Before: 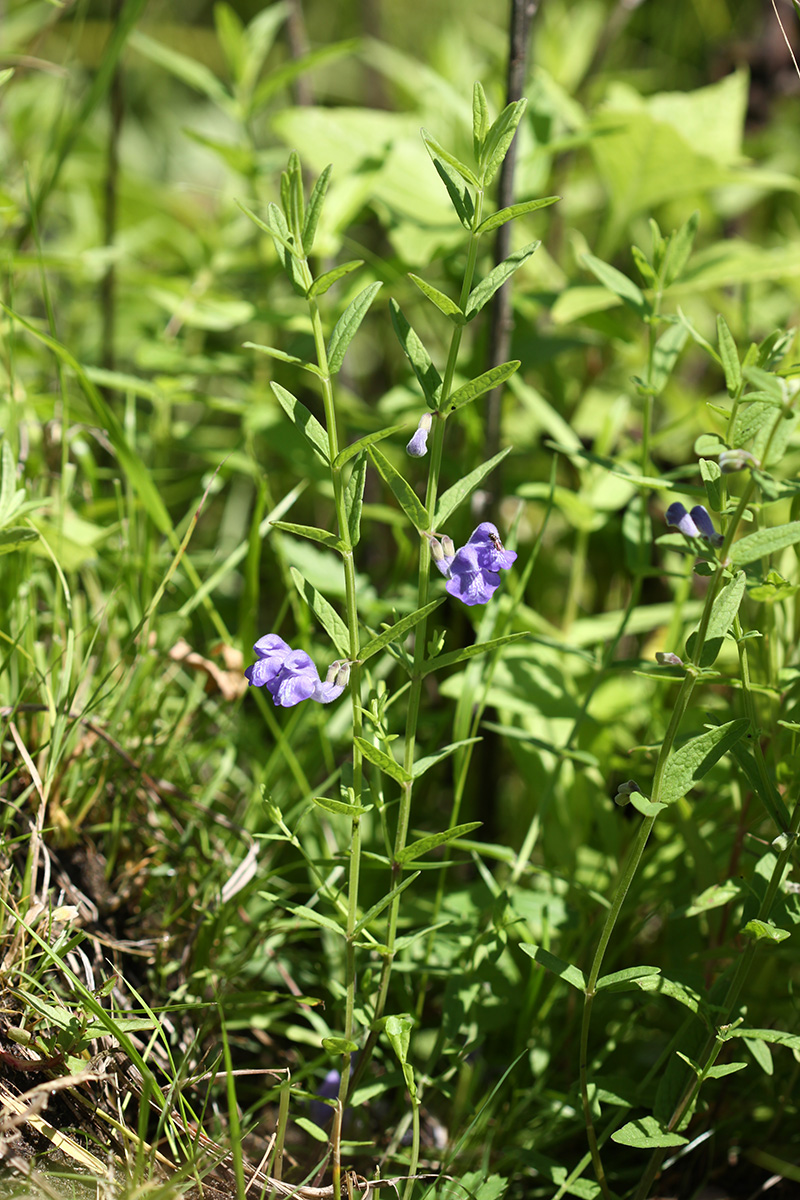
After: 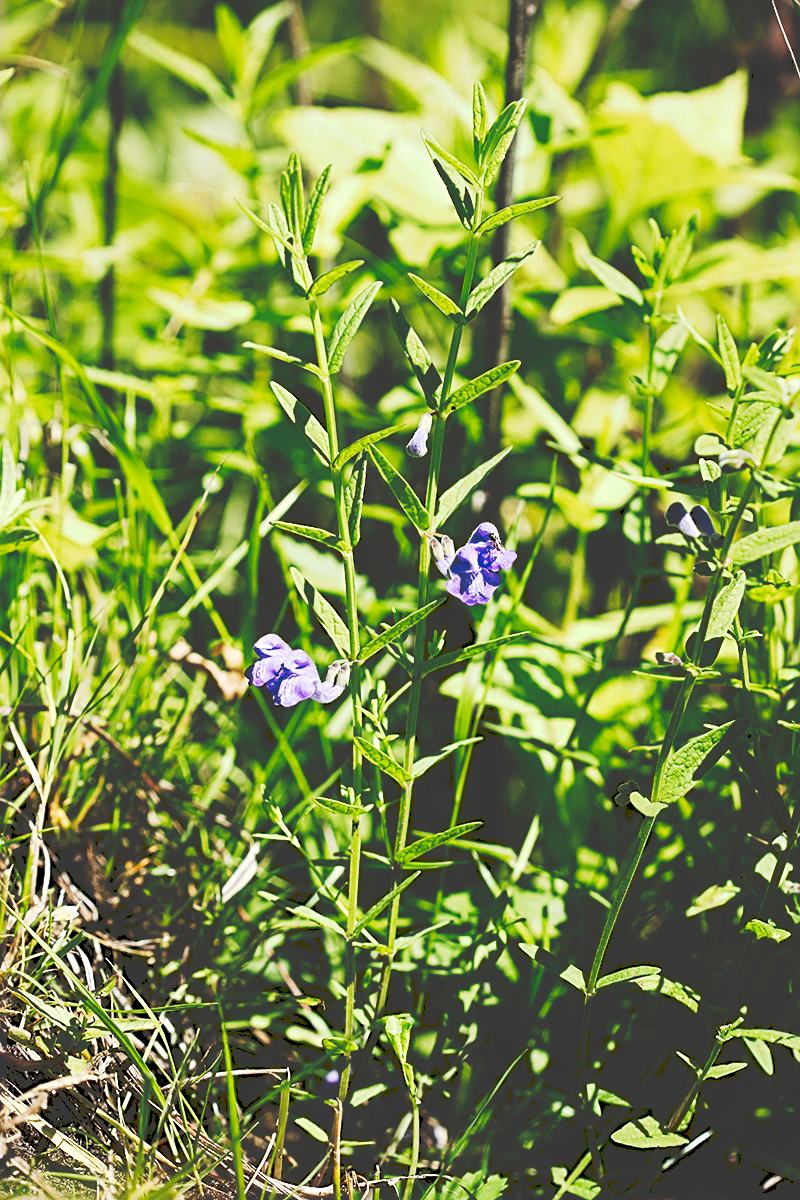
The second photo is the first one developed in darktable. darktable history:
sharpen: radius 2.531, amount 0.628
exposure: black level correction 0, compensate exposure bias true, compensate highlight preservation false
tone curve: curves: ch0 [(0, 0) (0.003, 0.231) (0.011, 0.231) (0.025, 0.231) (0.044, 0.231) (0.069, 0.231) (0.1, 0.234) (0.136, 0.239) (0.177, 0.243) (0.224, 0.247) (0.277, 0.265) (0.335, 0.311) (0.399, 0.389) (0.468, 0.507) (0.543, 0.634) (0.623, 0.74) (0.709, 0.83) (0.801, 0.889) (0.898, 0.93) (1, 1)], preserve colors none
